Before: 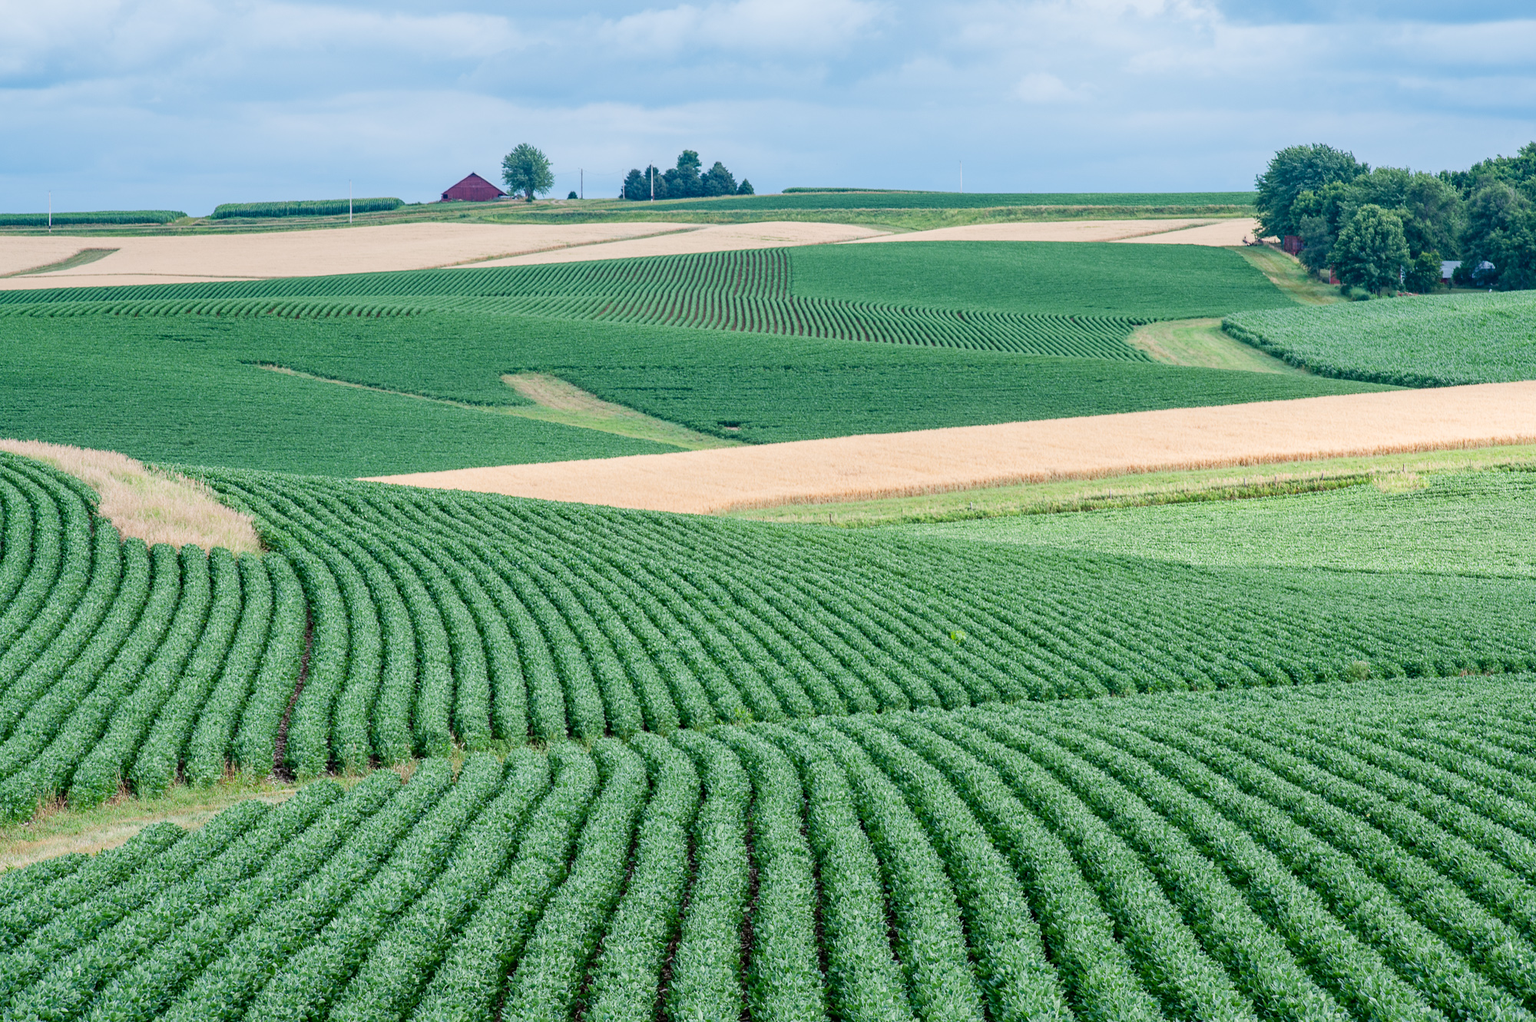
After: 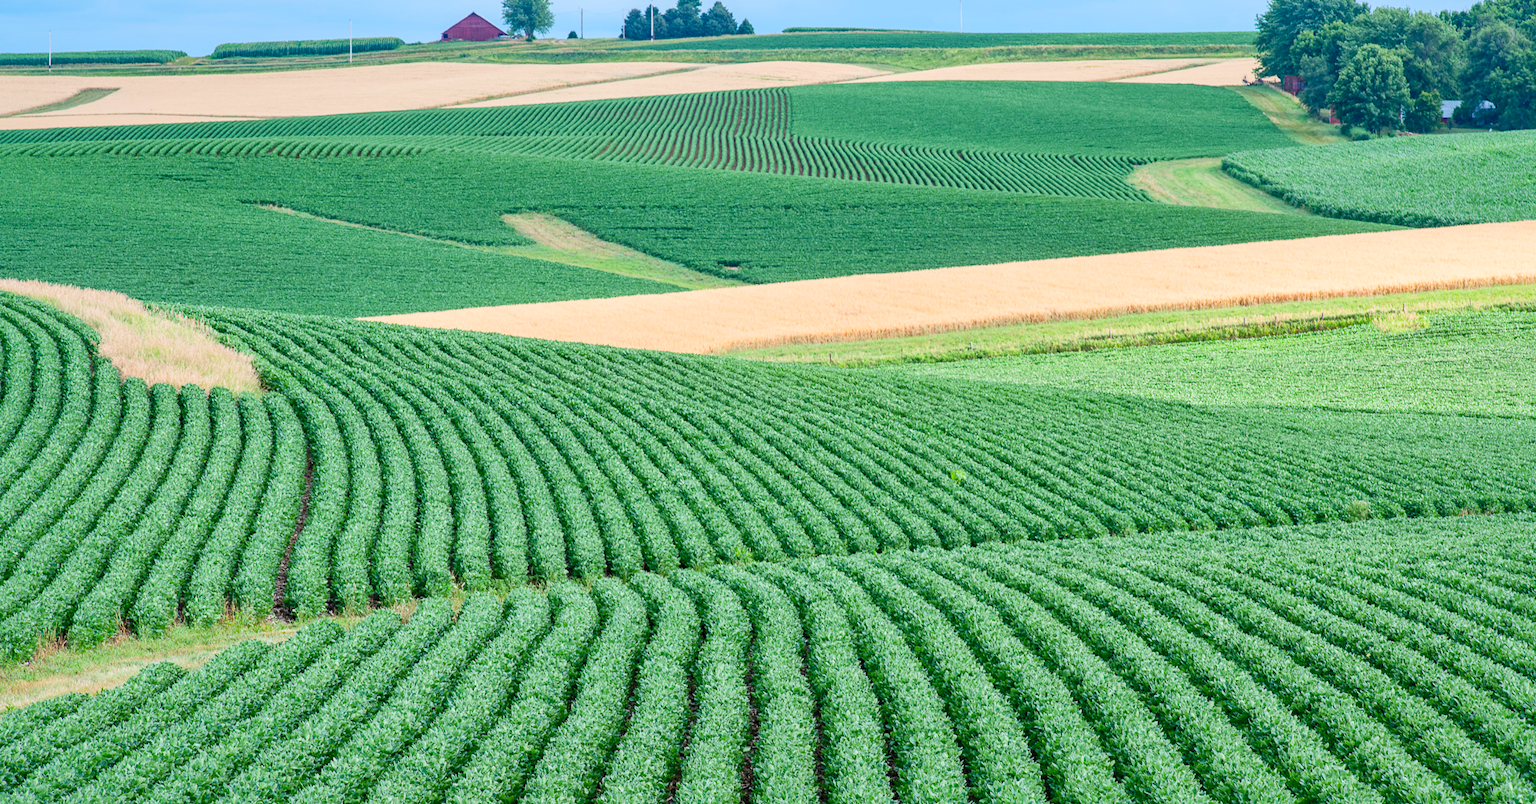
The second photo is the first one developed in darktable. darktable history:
contrast brightness saturation: contrast 0.2, brightness 0.16, saturation 0.22
crop and rotate: top 15.774%, bottom 5.506%
shadows and highlights: on, module defaults
